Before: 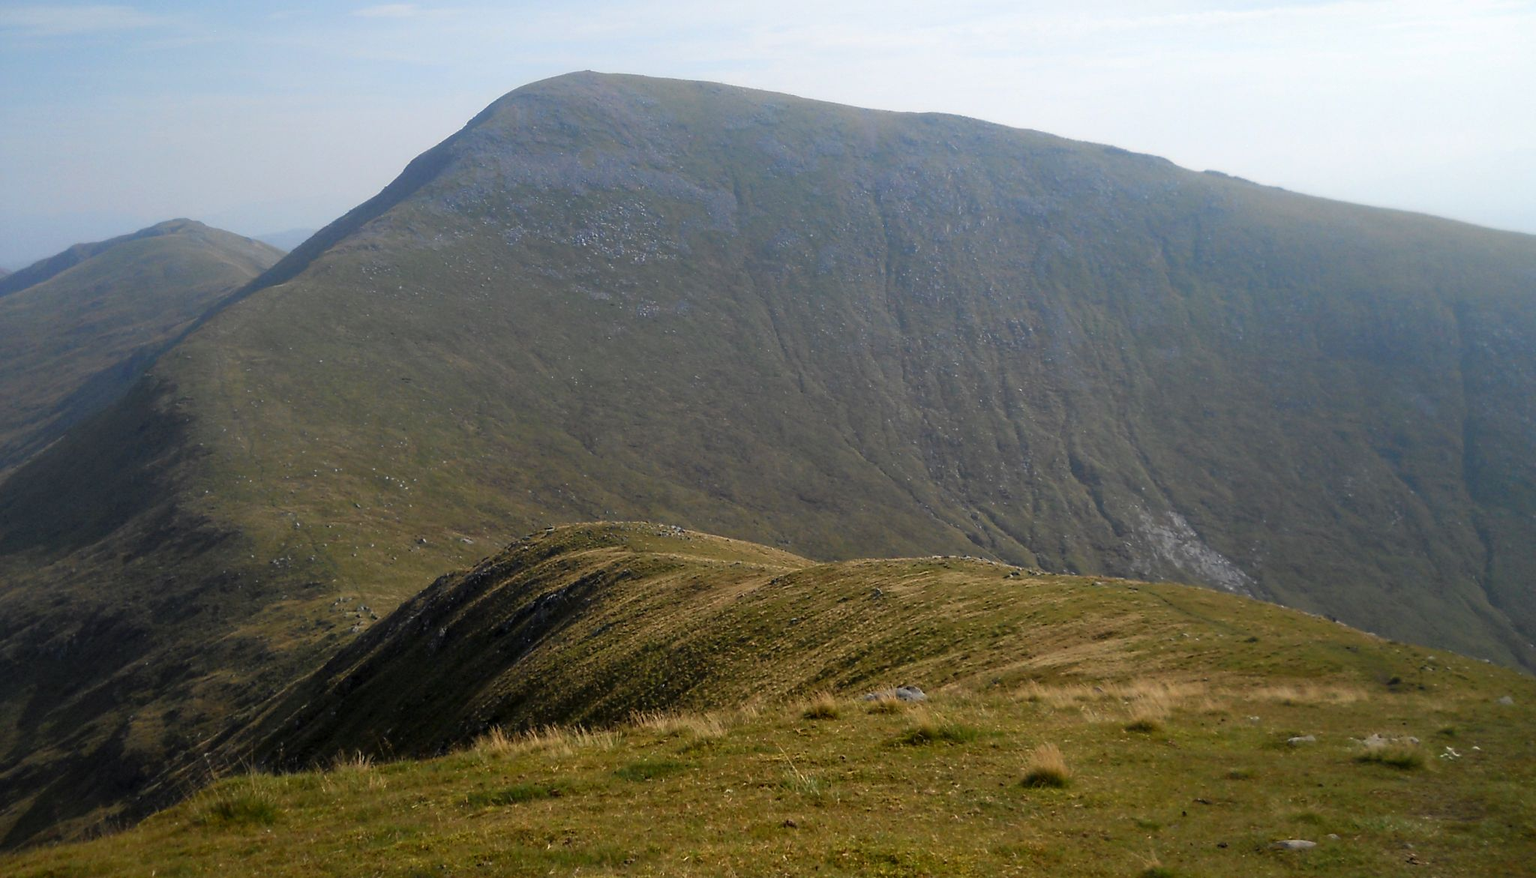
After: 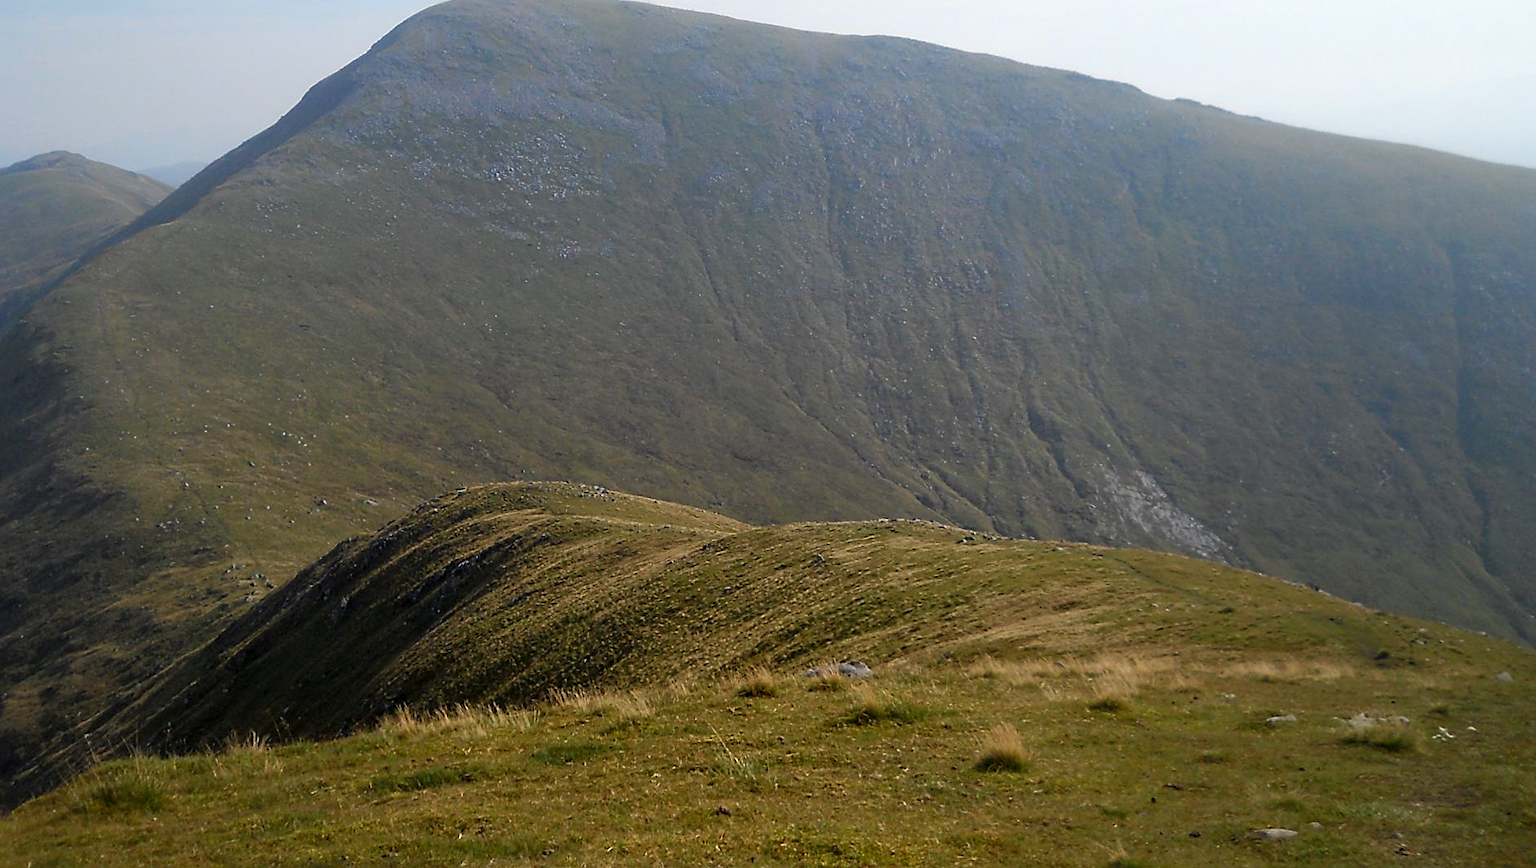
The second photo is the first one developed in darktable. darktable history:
crop and rotate: left 8.262%, top 9.226%
sharpen: on, module defaults
